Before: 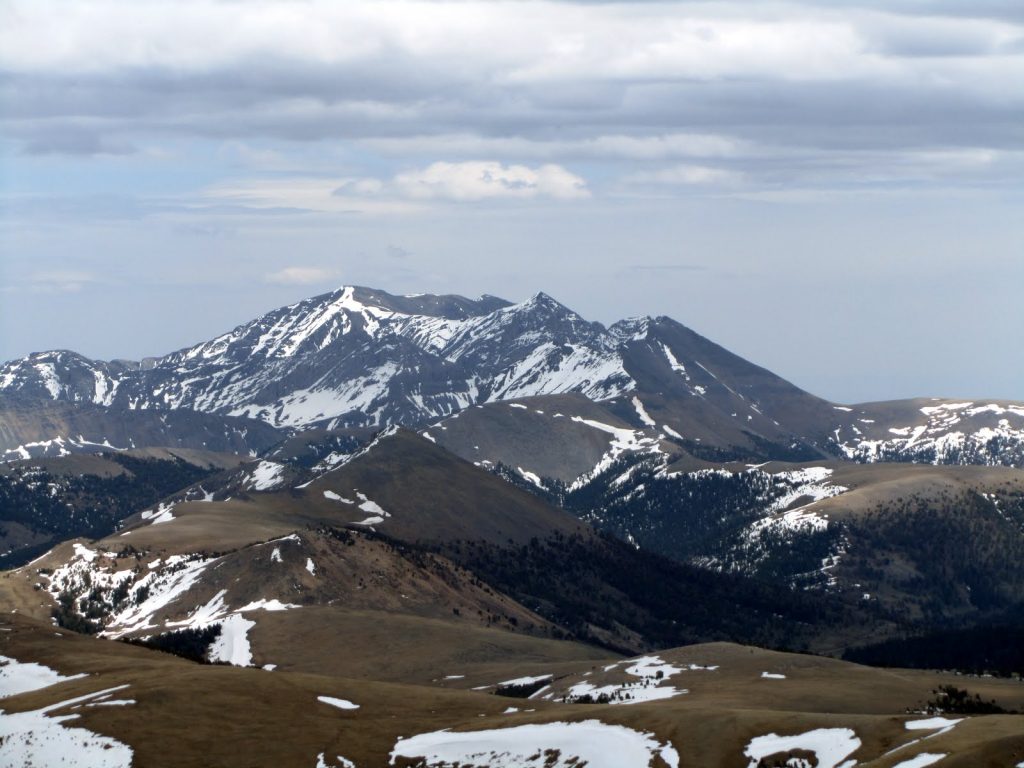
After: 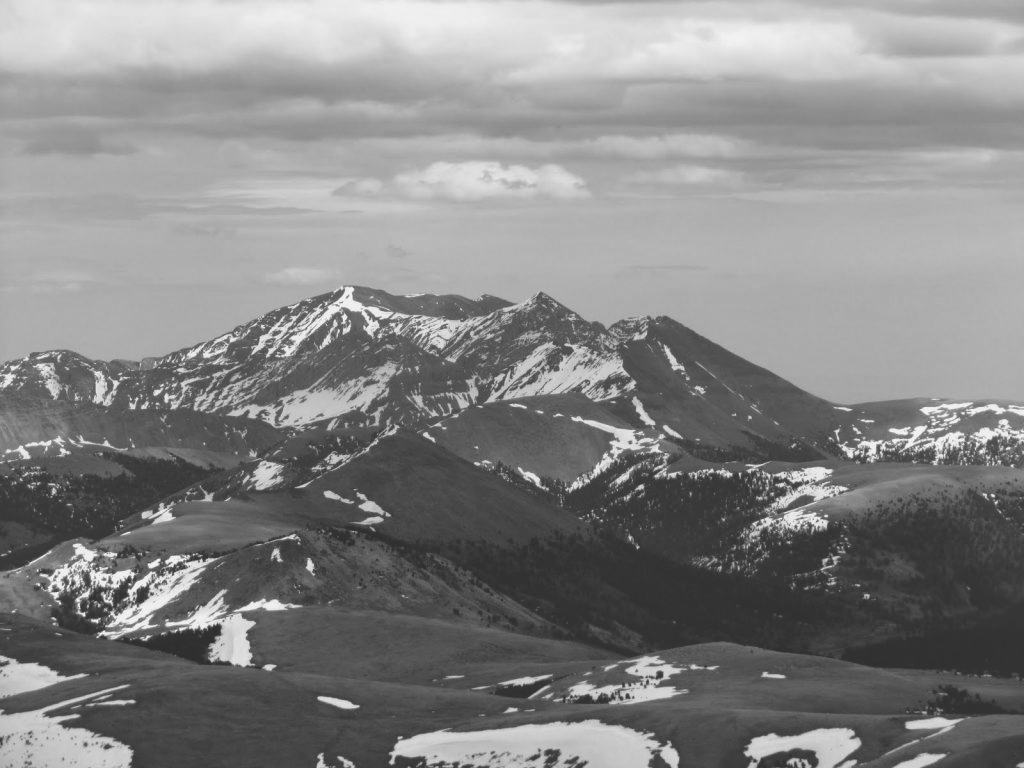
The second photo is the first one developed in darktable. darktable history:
local contrast: mode bilateral grid, contrast 20, coarseness 50, detail 141%, midtone range 0.2
monochrome: a 26.22, b 42.67, size 0.8
exposure: black level correction -0.041, exposure 0.064 EV, compensate highlight preservation false
